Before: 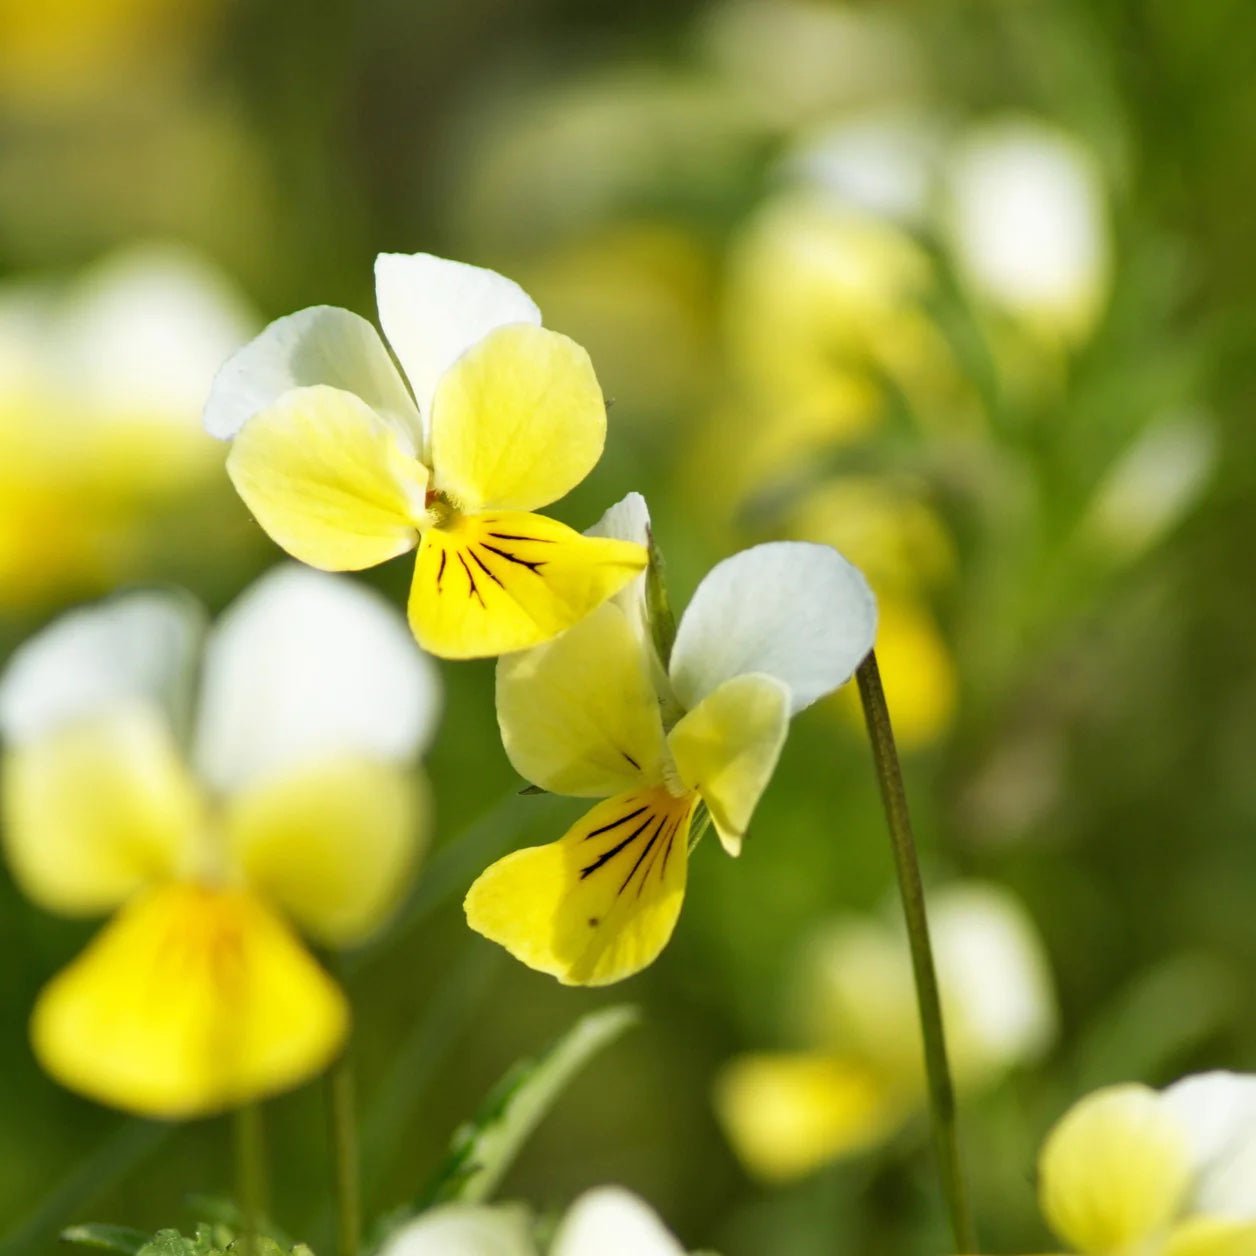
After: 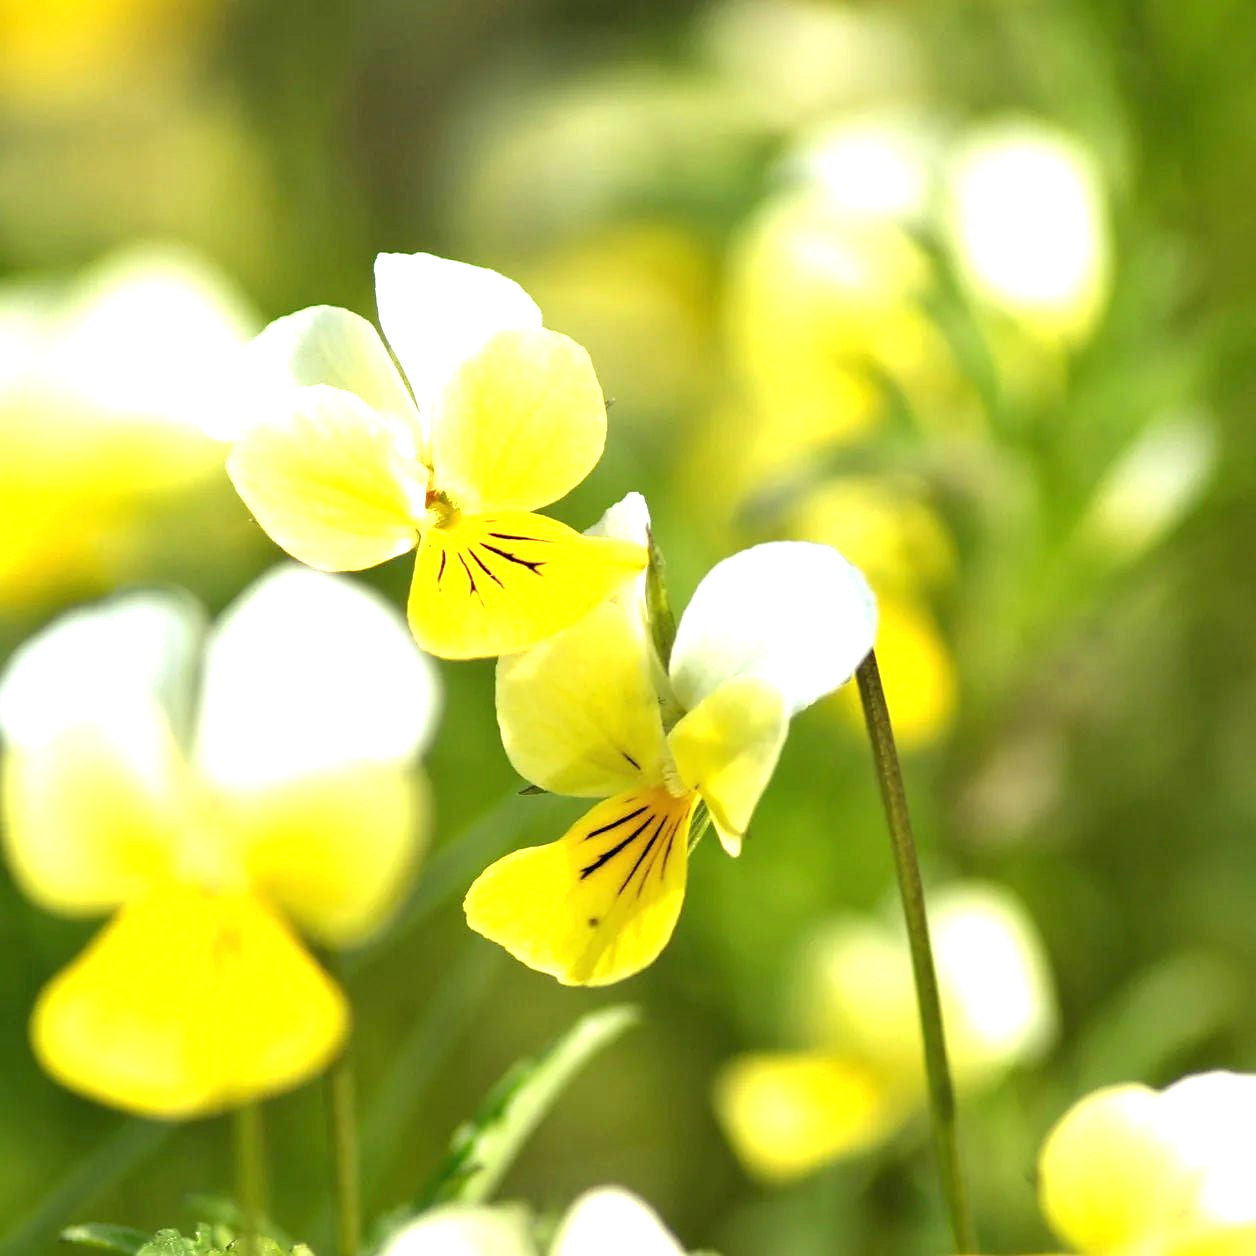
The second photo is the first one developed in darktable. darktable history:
sharpen: radius 0.969, amount 0.604
exposure: black level correction 0, exposure 1 EV, compensate highlight preservation false
